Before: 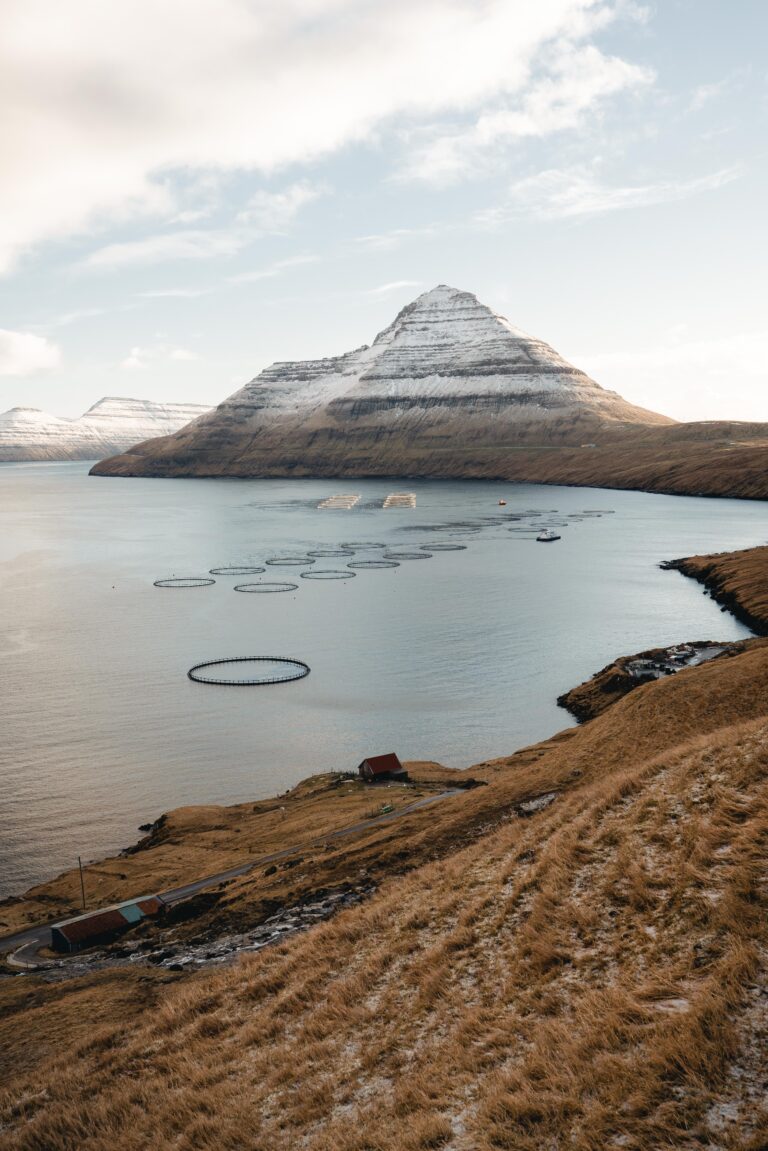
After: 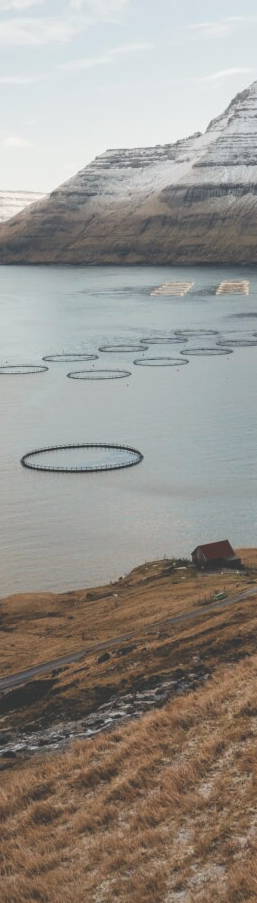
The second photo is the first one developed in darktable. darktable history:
crop and rotate: left 21.77%, top 18.528%, right 44.676%, bottom 2.997%
contrast brightness saturation: contrast 0.05, brightness 0.06, saturation 0.01
exposure: black level correction -0.025, exposure -0.117 EV, compensate highlight preservation false
